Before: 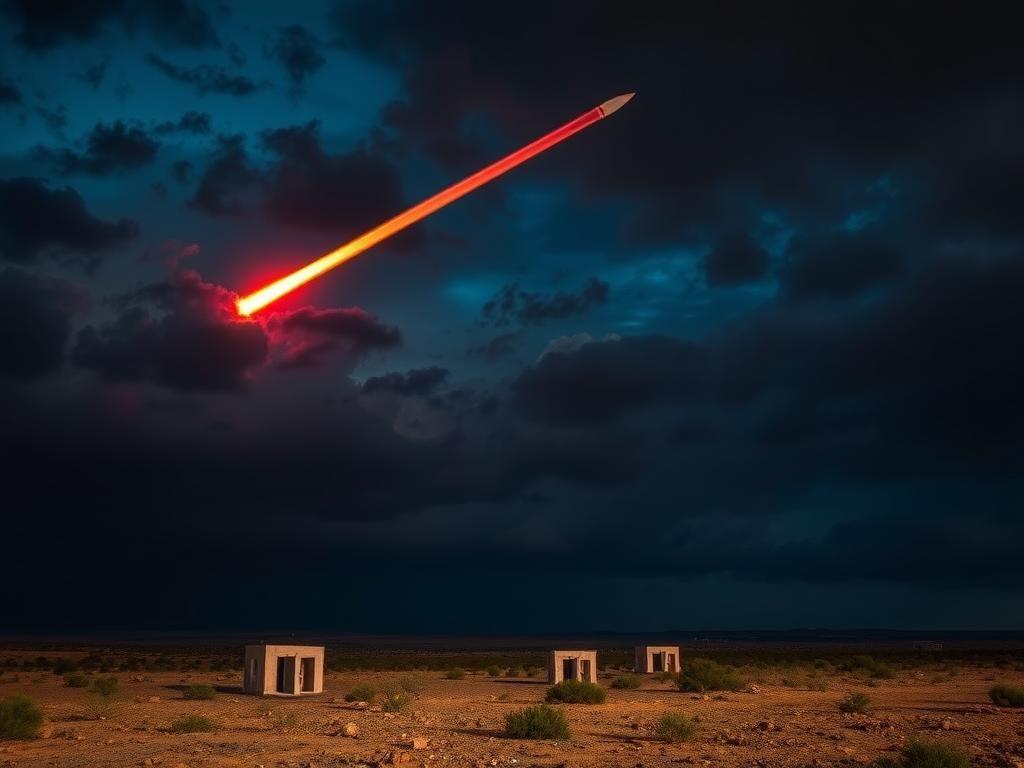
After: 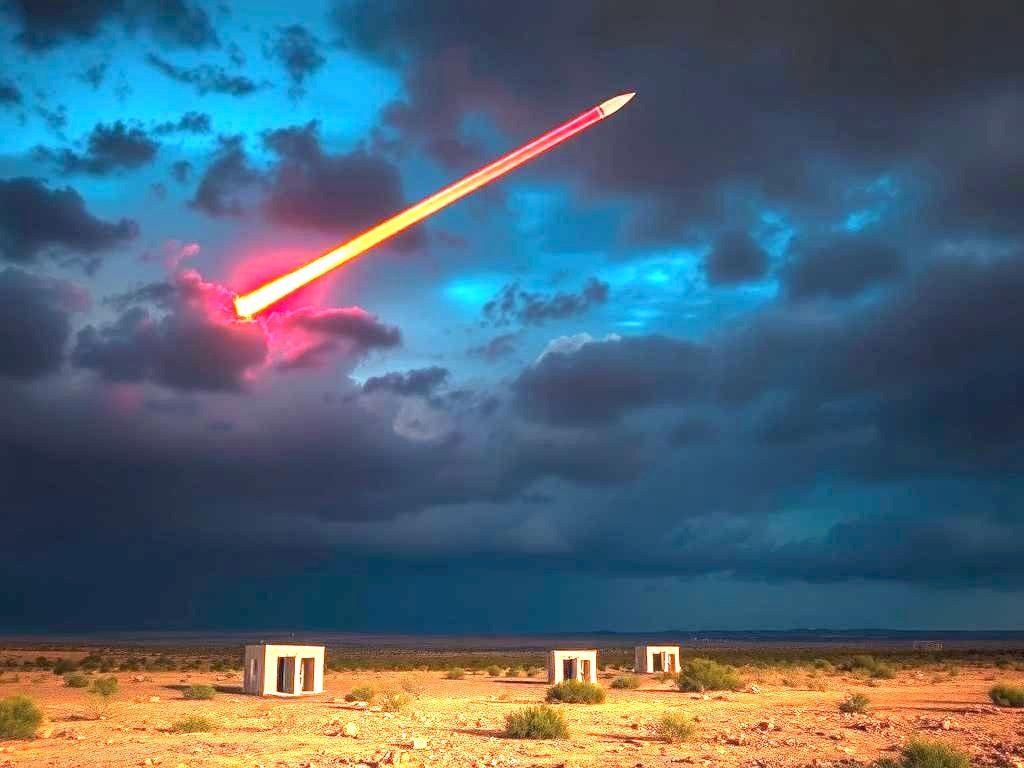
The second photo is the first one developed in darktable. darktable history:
exposure: exposure 3.015 EV, compensate highlight preservation false
